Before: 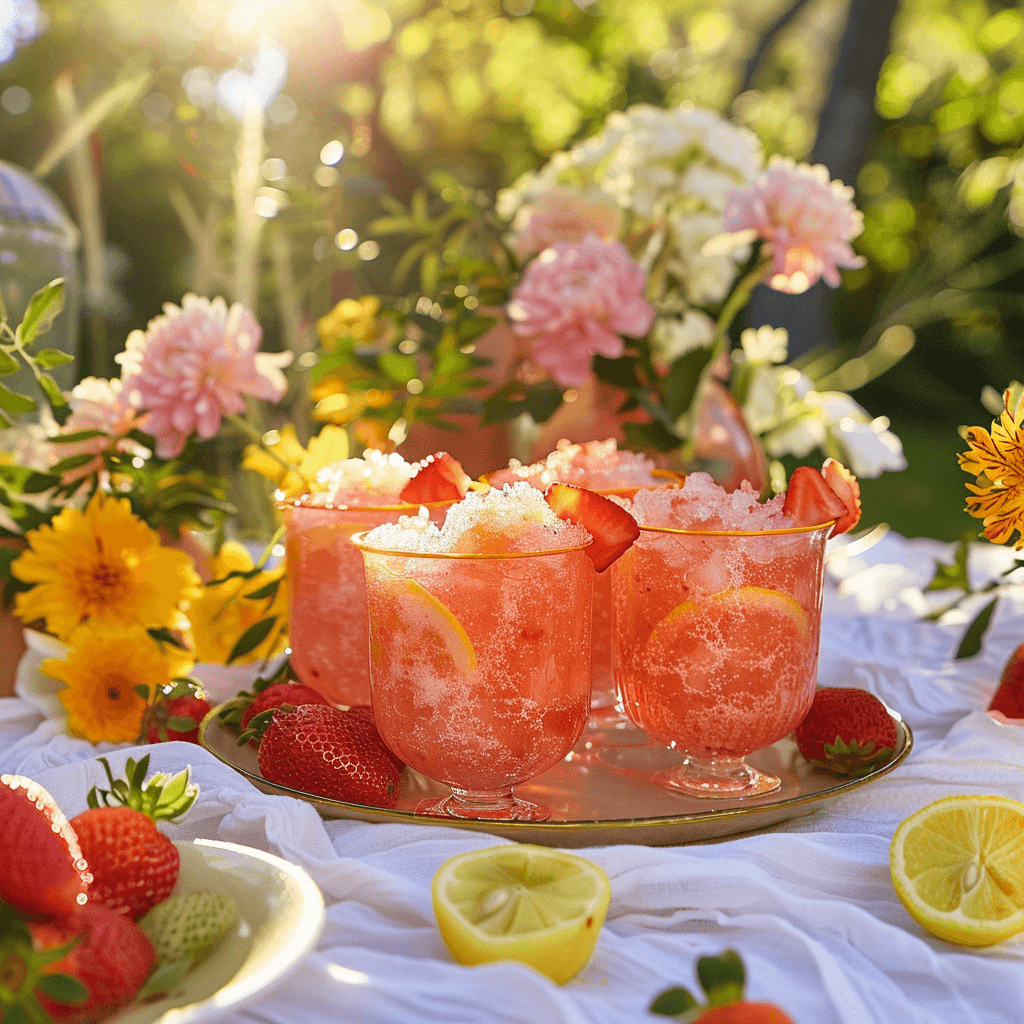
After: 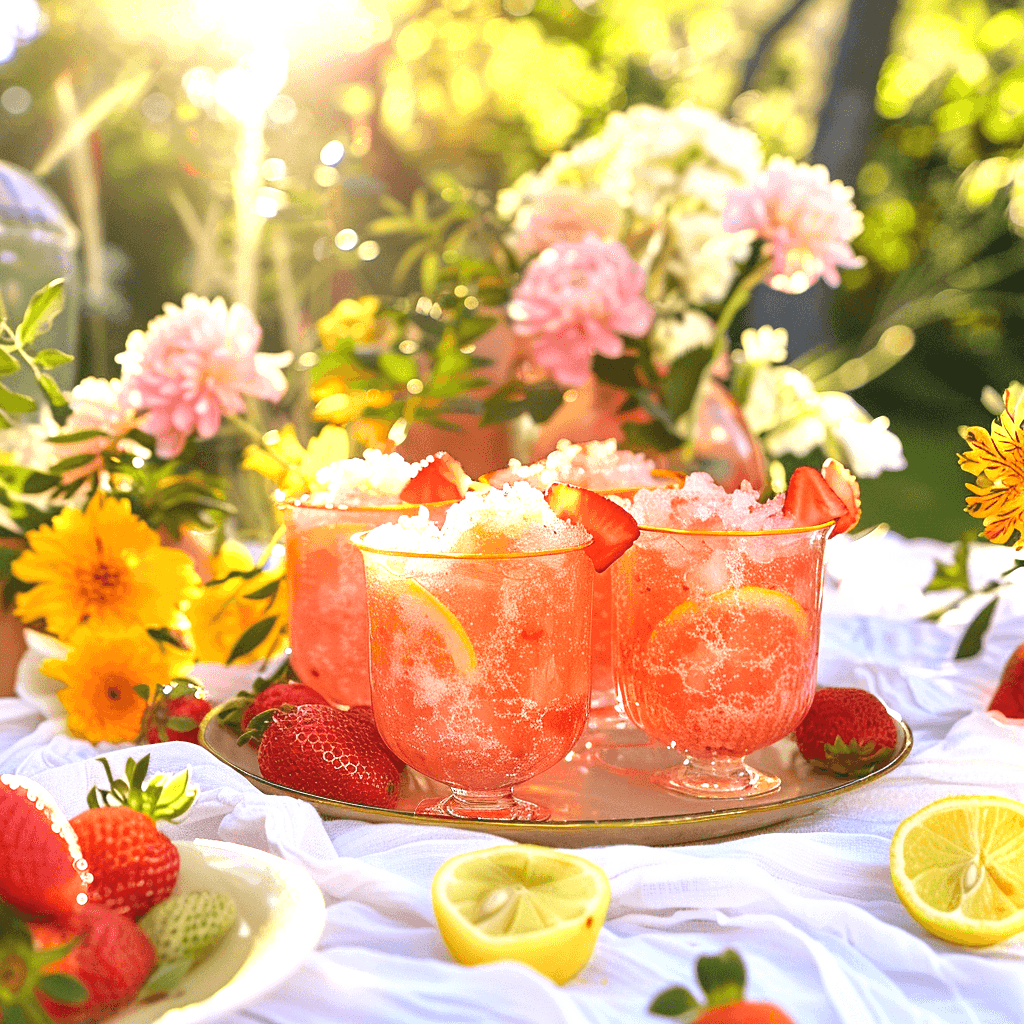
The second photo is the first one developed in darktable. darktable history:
exposure: exposure 0.917 EV, compensate highlight preservation false
